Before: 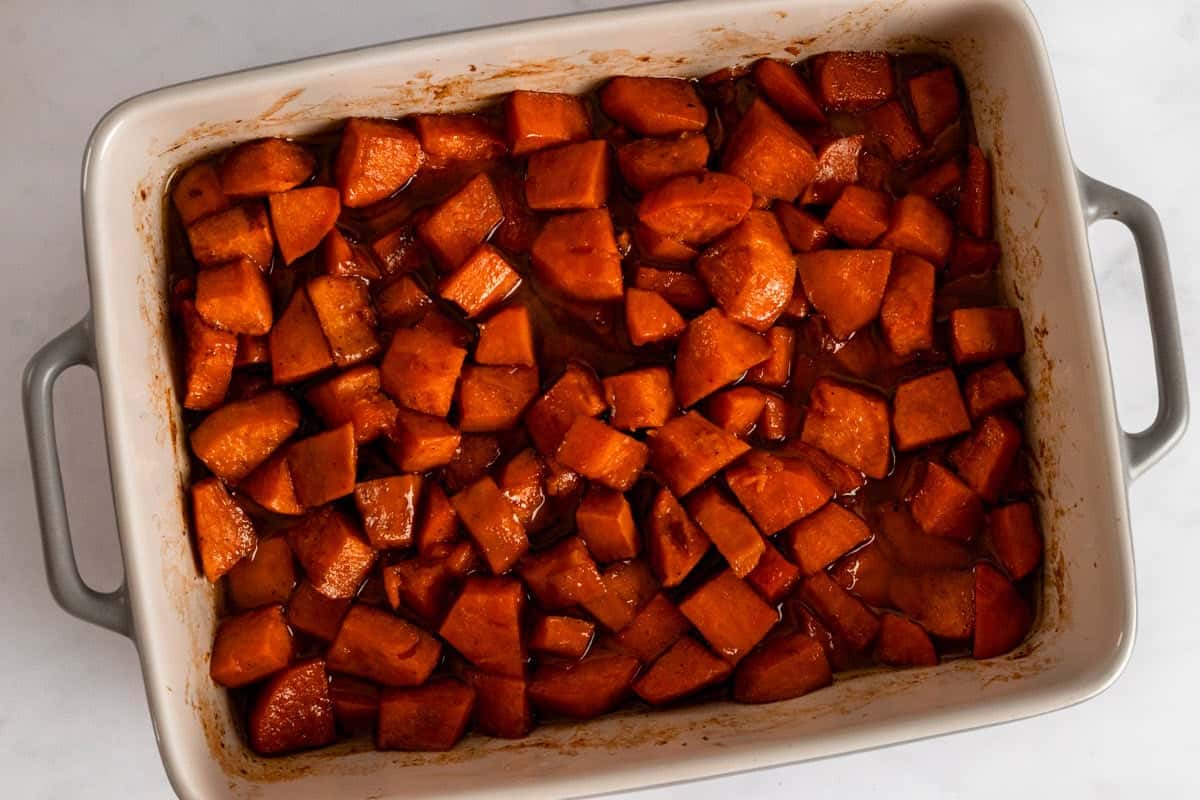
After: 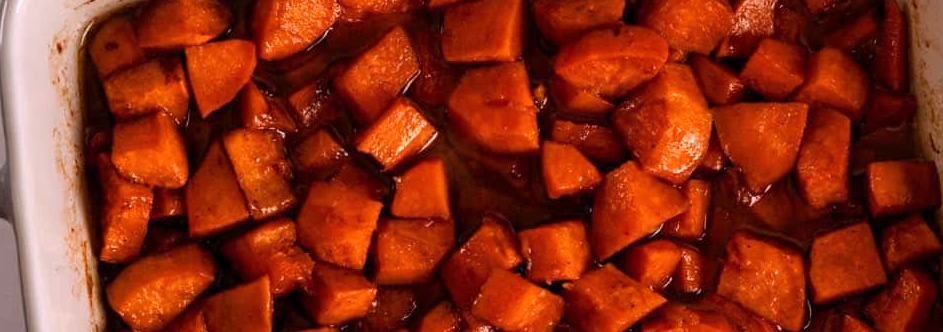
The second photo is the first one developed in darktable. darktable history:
crop: left 7.036%, top 18.398%, right 14.379%, bottom 40.043%
white balance: red 1.05, blue 1.072
